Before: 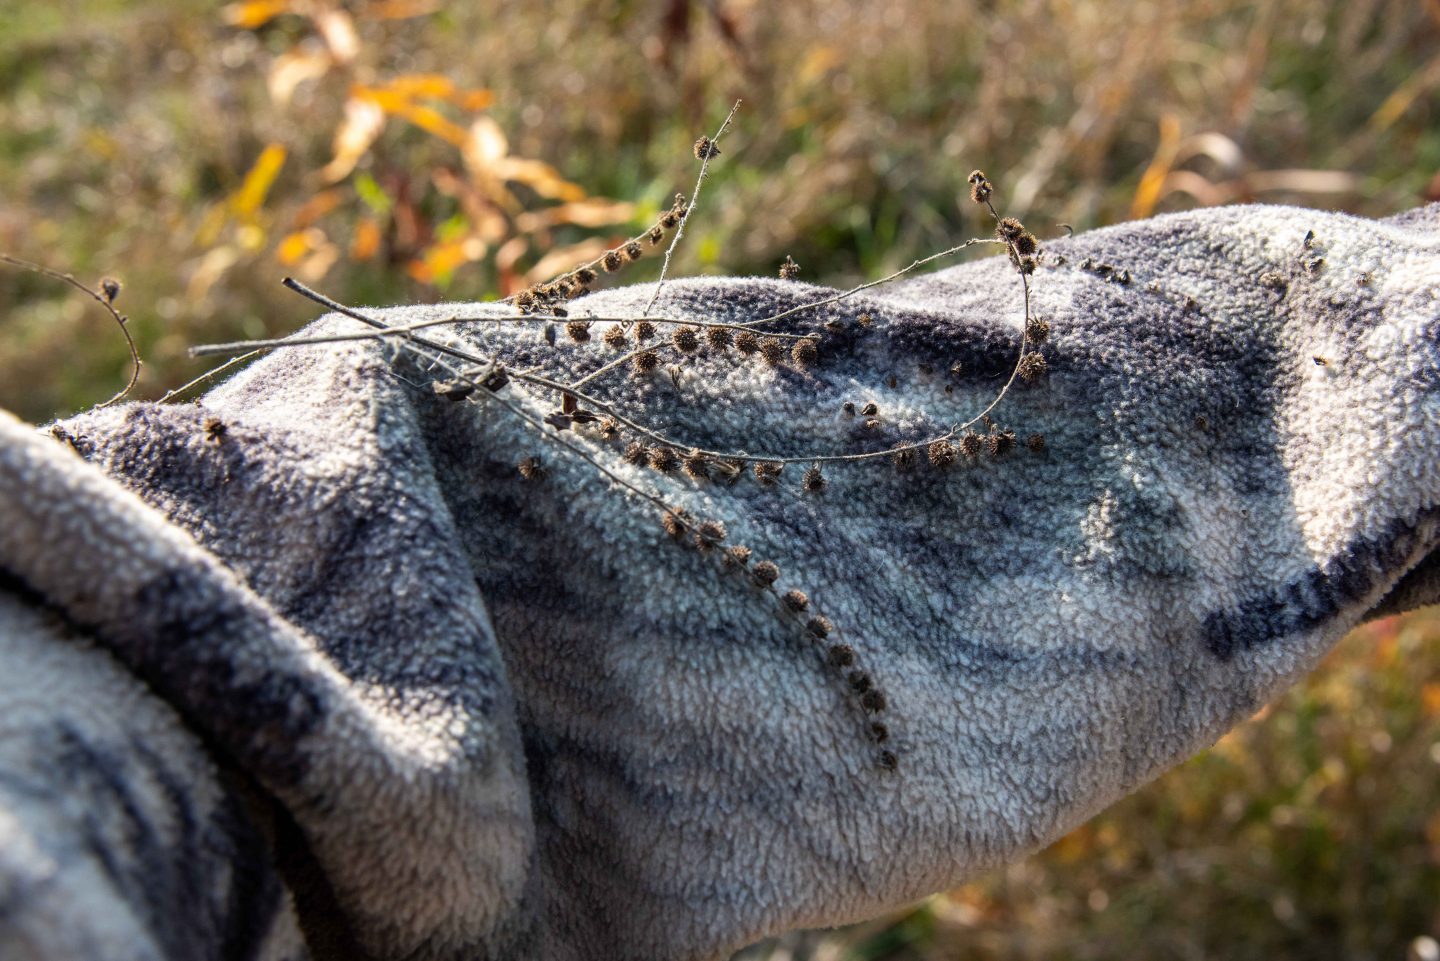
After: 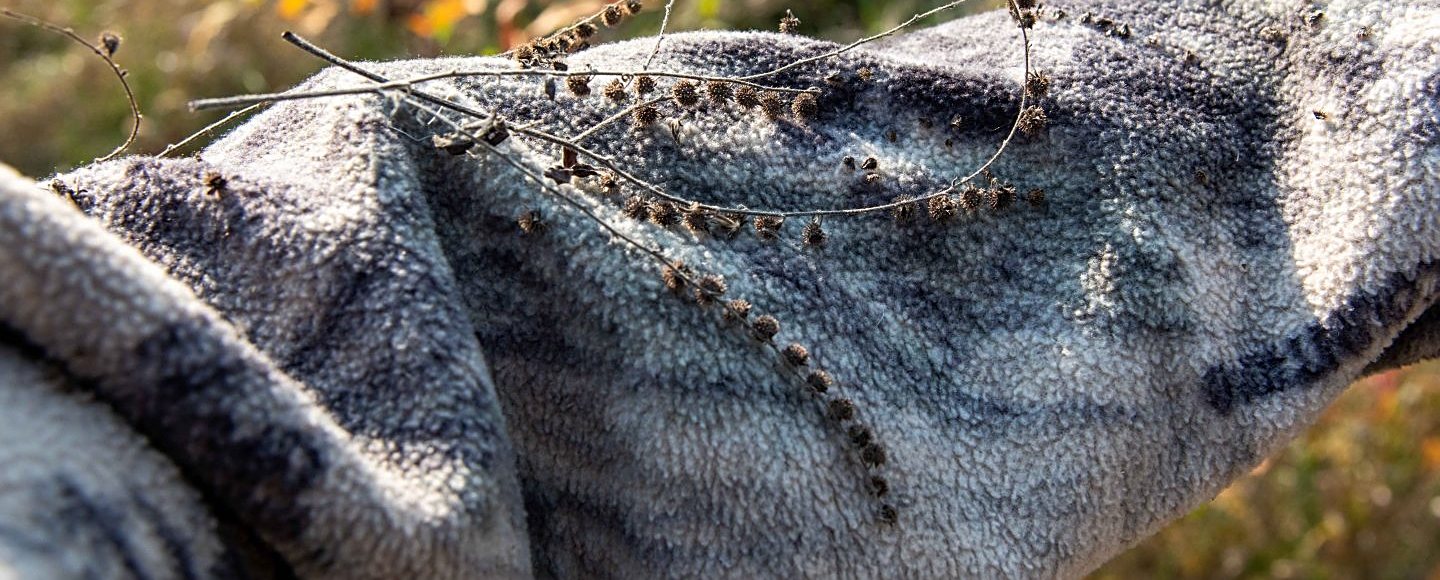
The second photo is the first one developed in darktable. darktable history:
sharpen: on, module defaults
crop and rotate: top 25.626%, bottom 13.948%
